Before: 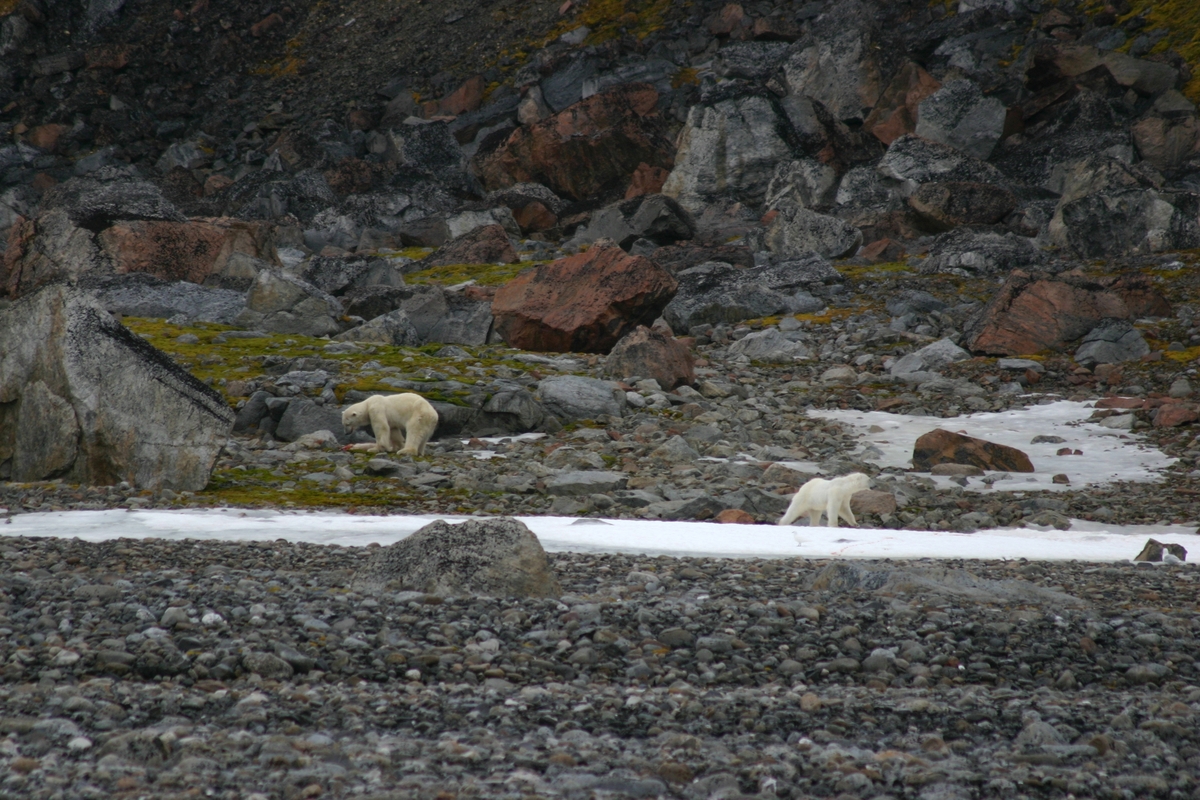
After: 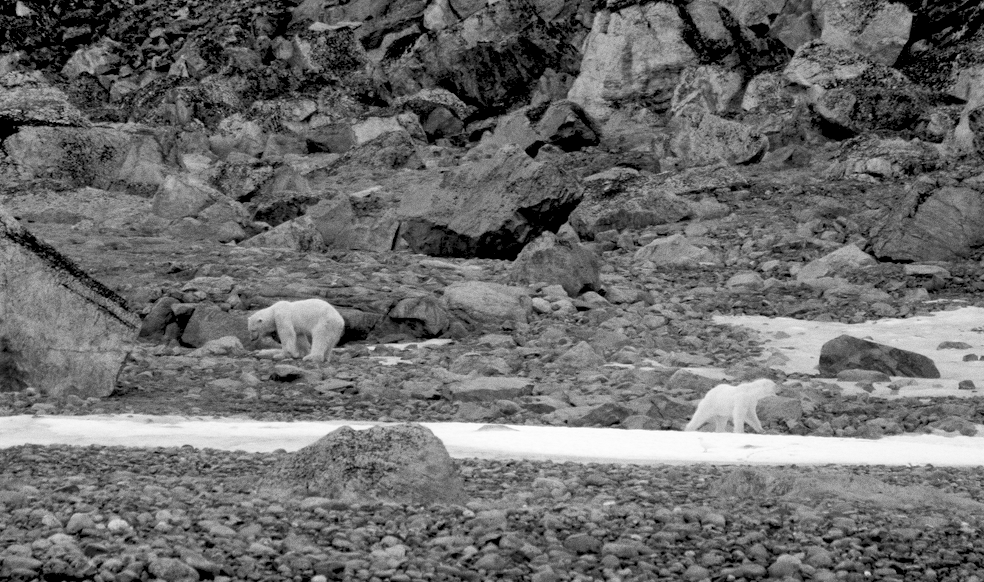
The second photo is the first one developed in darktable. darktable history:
contrast brightness saturation: contrast 0.07
crop: left 7.856%, top 11.836%, right 10.12%, bottom 15.387%
grain: coarseness 0.09 ISO
local contrast: mode bilateral grid, contrast 20, coarseness 50, detail 102%, midtone range 0.2
monochrome: a 2.21, b -1.33, size 2.2
color balance: input saturation 99%
levels: levels [0.093, 0.434, 0.988]
shadows and highlights: shadows 60, soften with gaussian
